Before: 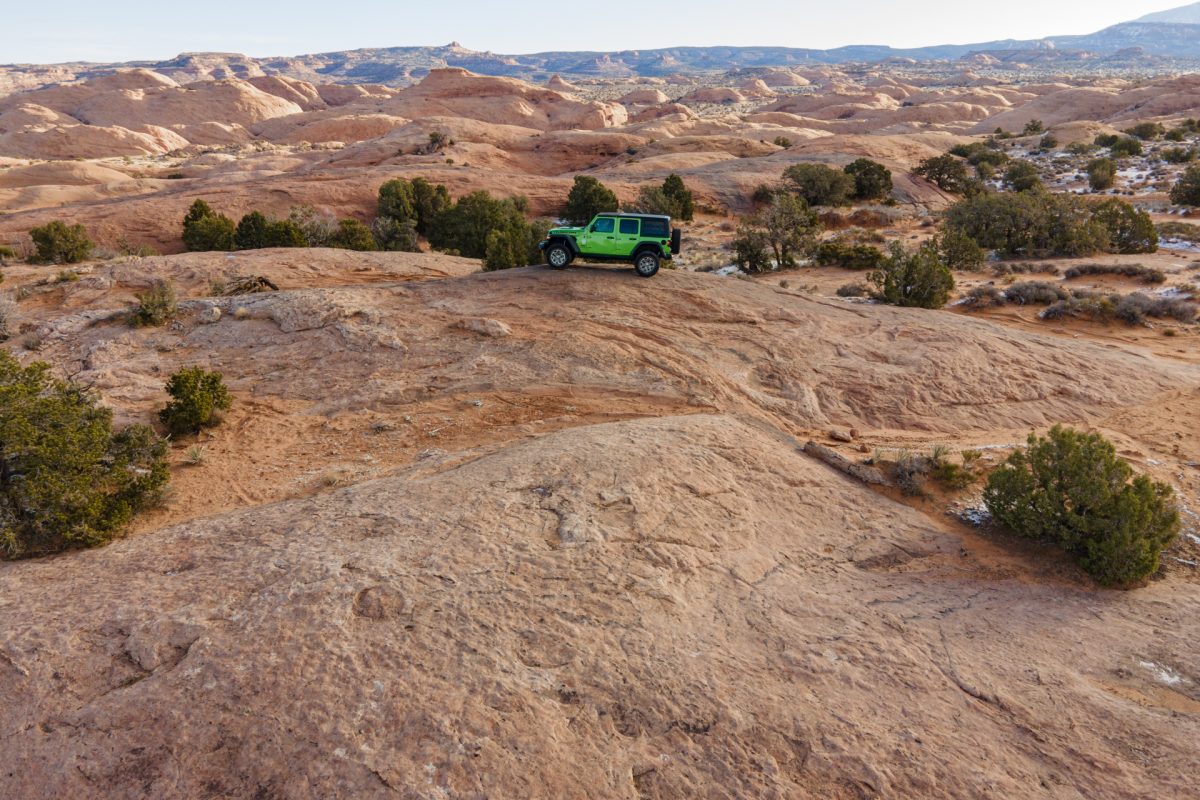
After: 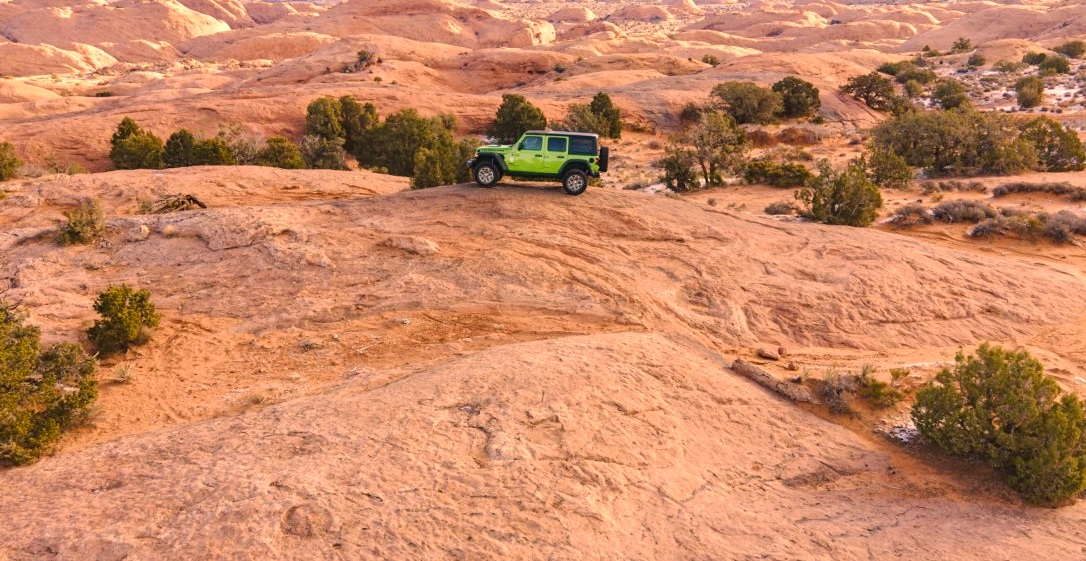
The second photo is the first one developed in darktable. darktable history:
base curve: curves: ch0 [(0, 0) (0.235, 0.266) (0.503, 0.496) (0.786, 0.72) (1, 1)], fusion 1, preserve colors none
color correction: highlights a* 22.35, highlights b* 21.7
crop: left 6.008%, top 10.36%, right 3.485%, bottom 19.443%
